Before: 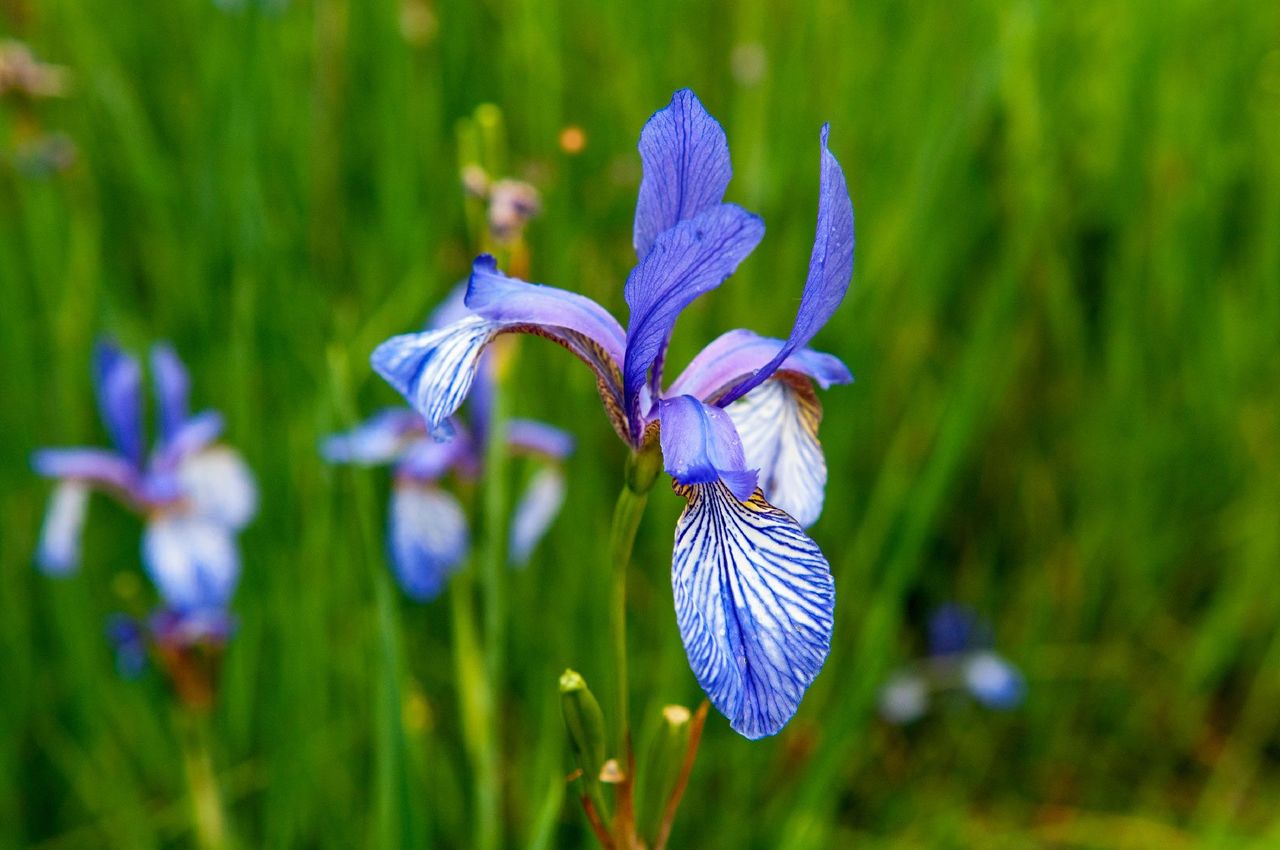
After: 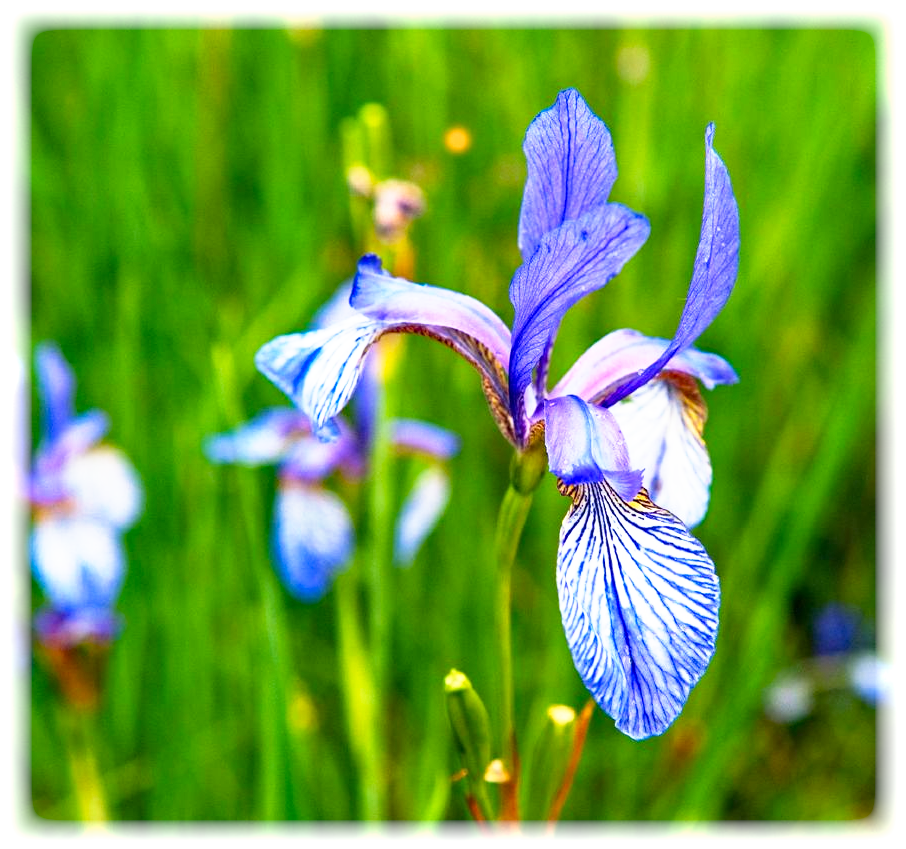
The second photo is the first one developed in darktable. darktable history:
base curve: curves: ch0 [(0, 0) (0.495, 0.917) (1, 1)], preserve colors none
crop and rotate: left 9.061%, right 20.142%
haze removal: strength 0.29, distance 0.25, compatibility mode true, adaptive false
vignetting: fall-off start 93%, fall-off radius 5%, brightness 1, saturation -0.49, automatic ratio true, width/height ratio 1.332, shape 0.04, unbound false
